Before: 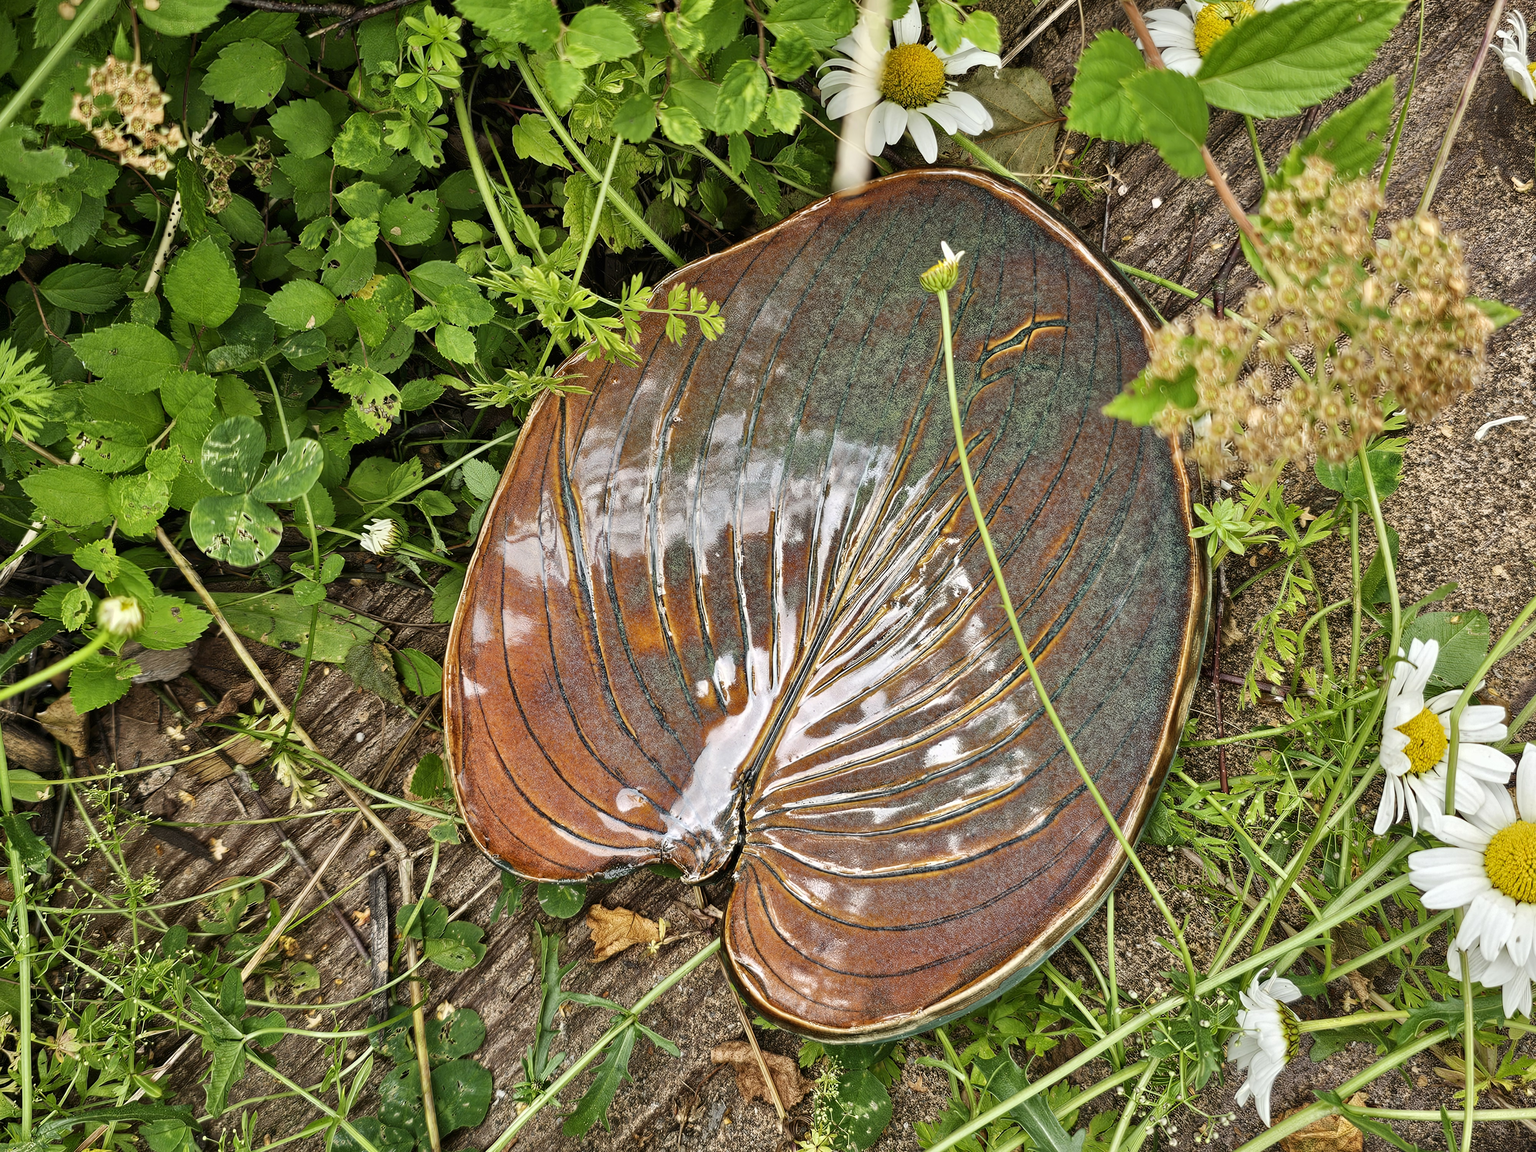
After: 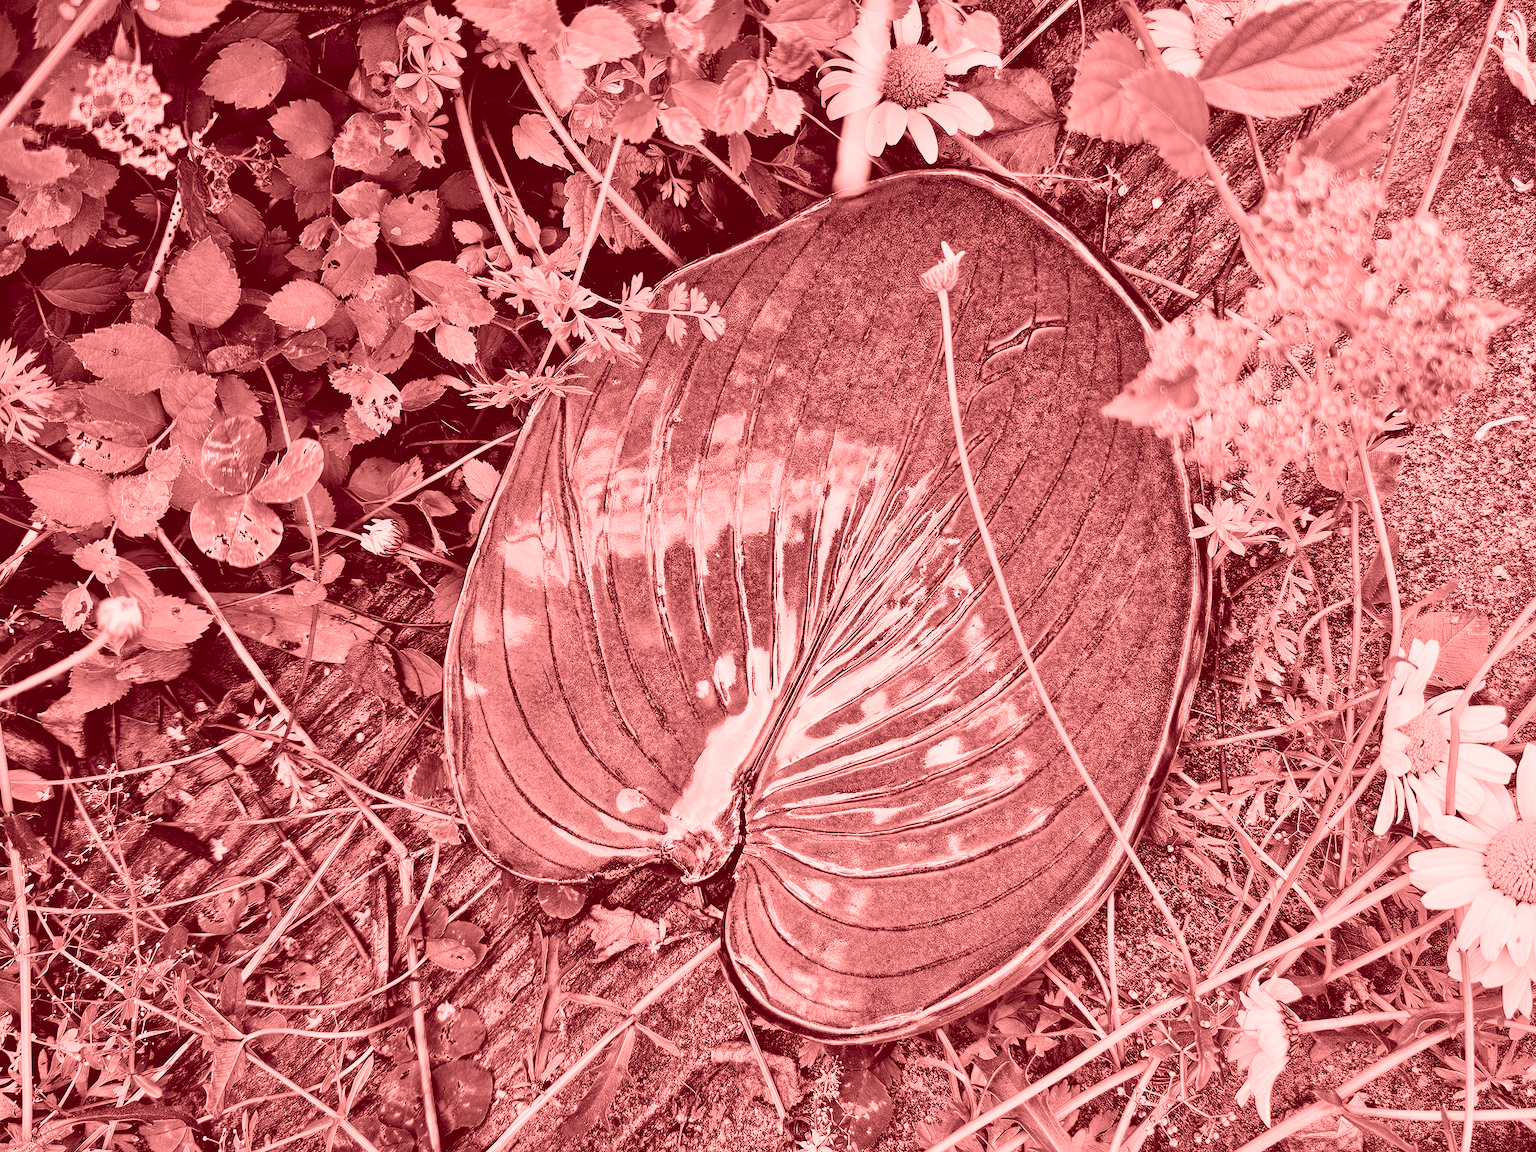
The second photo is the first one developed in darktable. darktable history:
filmic rgb: black relative exposure -5 EV, hardness 2.88, contrast 1.3, highlights saturation mix -30%
white balance: emerald 1
colorize: saturation 60%, source mix 100%
